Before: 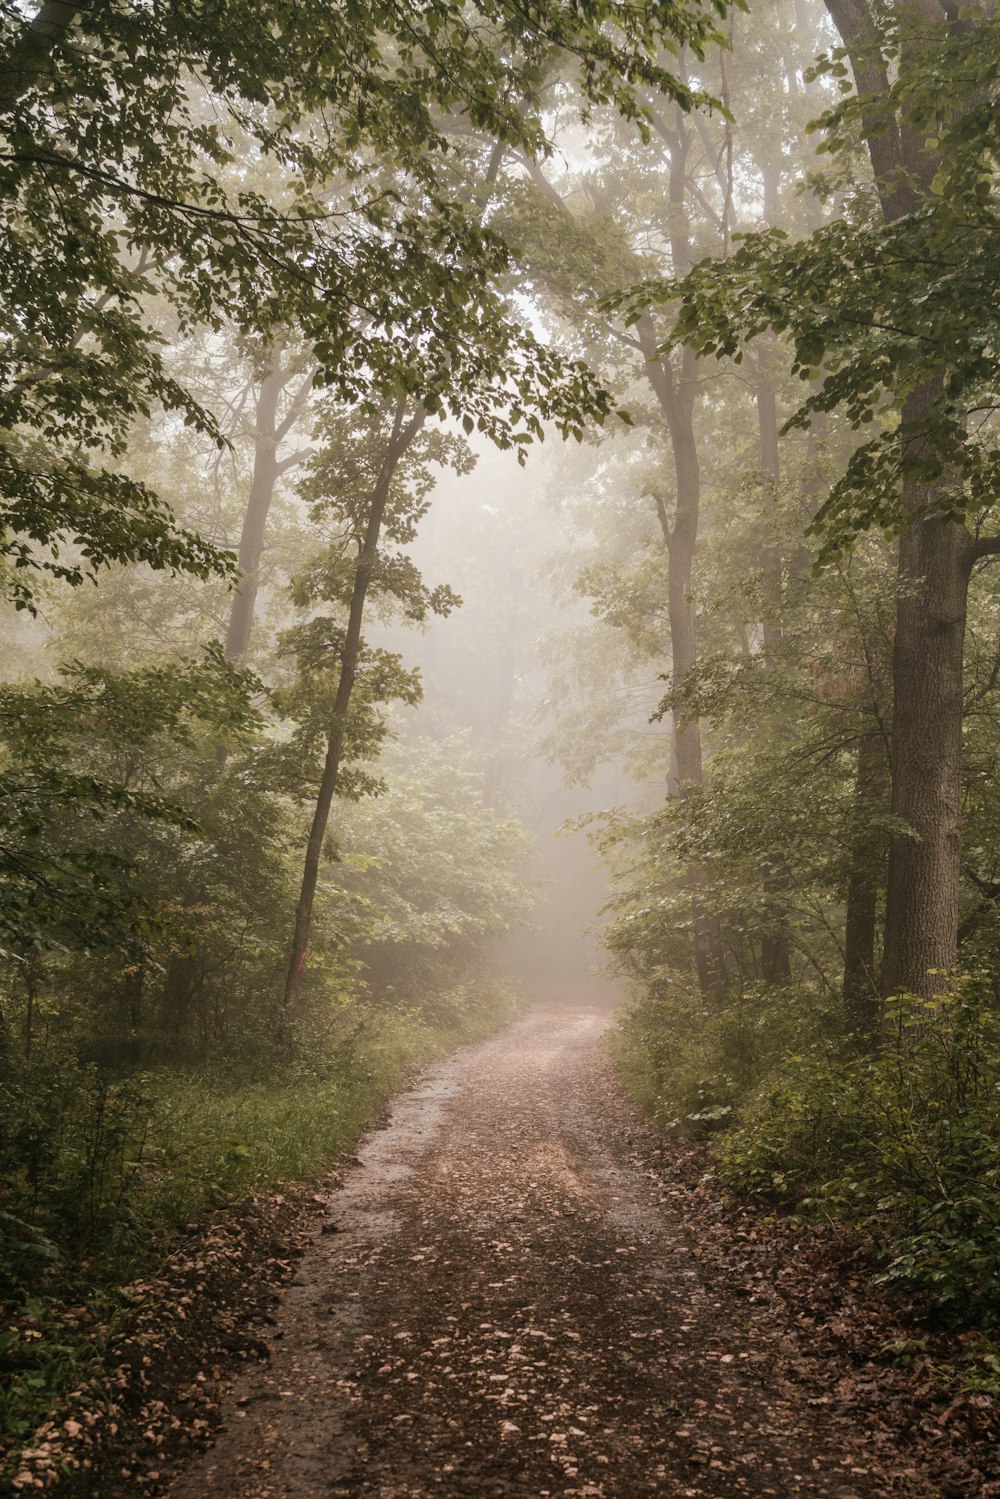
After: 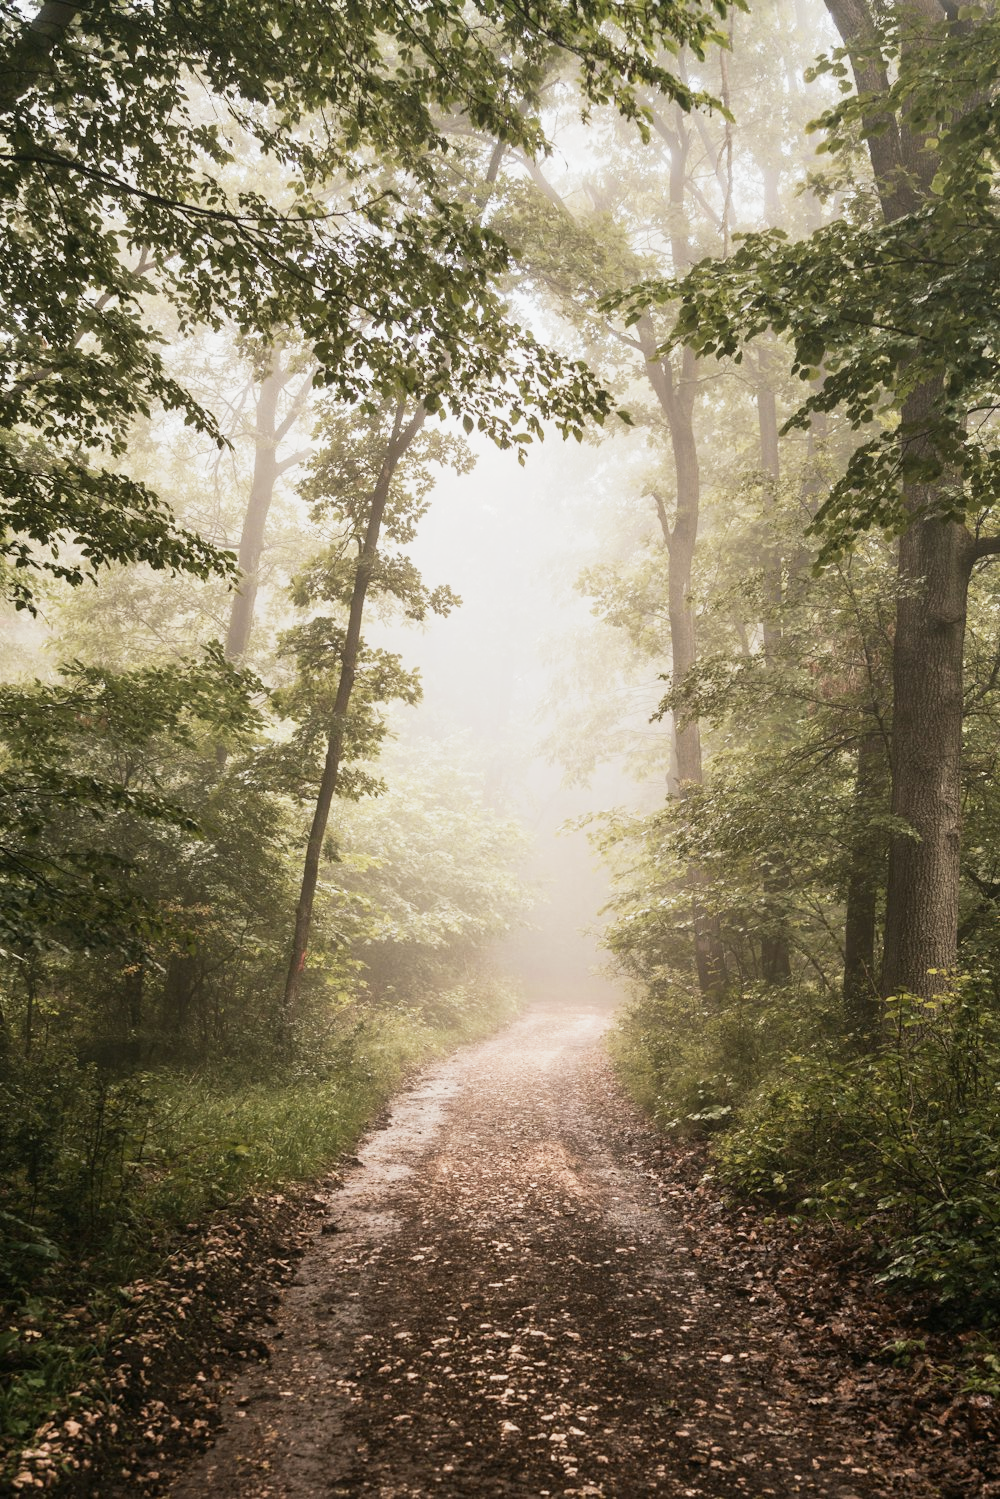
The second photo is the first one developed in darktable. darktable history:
tone equalizer: -8 EV -0.417 EV, -7 EV -0.389 EV, -6 EV -0.333 EV, -5 EV -0.222 EV, -3 EV 0.222 EV, -2 EV 0.333 EV, -1 EV 0.389 EV, +0 EV 0.417 EV, edges refinement/feathering 500, mask exposure compensation -1.57 EV, preserve details no
base curve: curves: ch0 [(0, 0) (0.088, 0.125) (0.176, 0.251) (0.354, 0.501) (0.613, 0.749) (1, 0.877)], preserve colors none
white balance: red 0.986, blue 1.01
